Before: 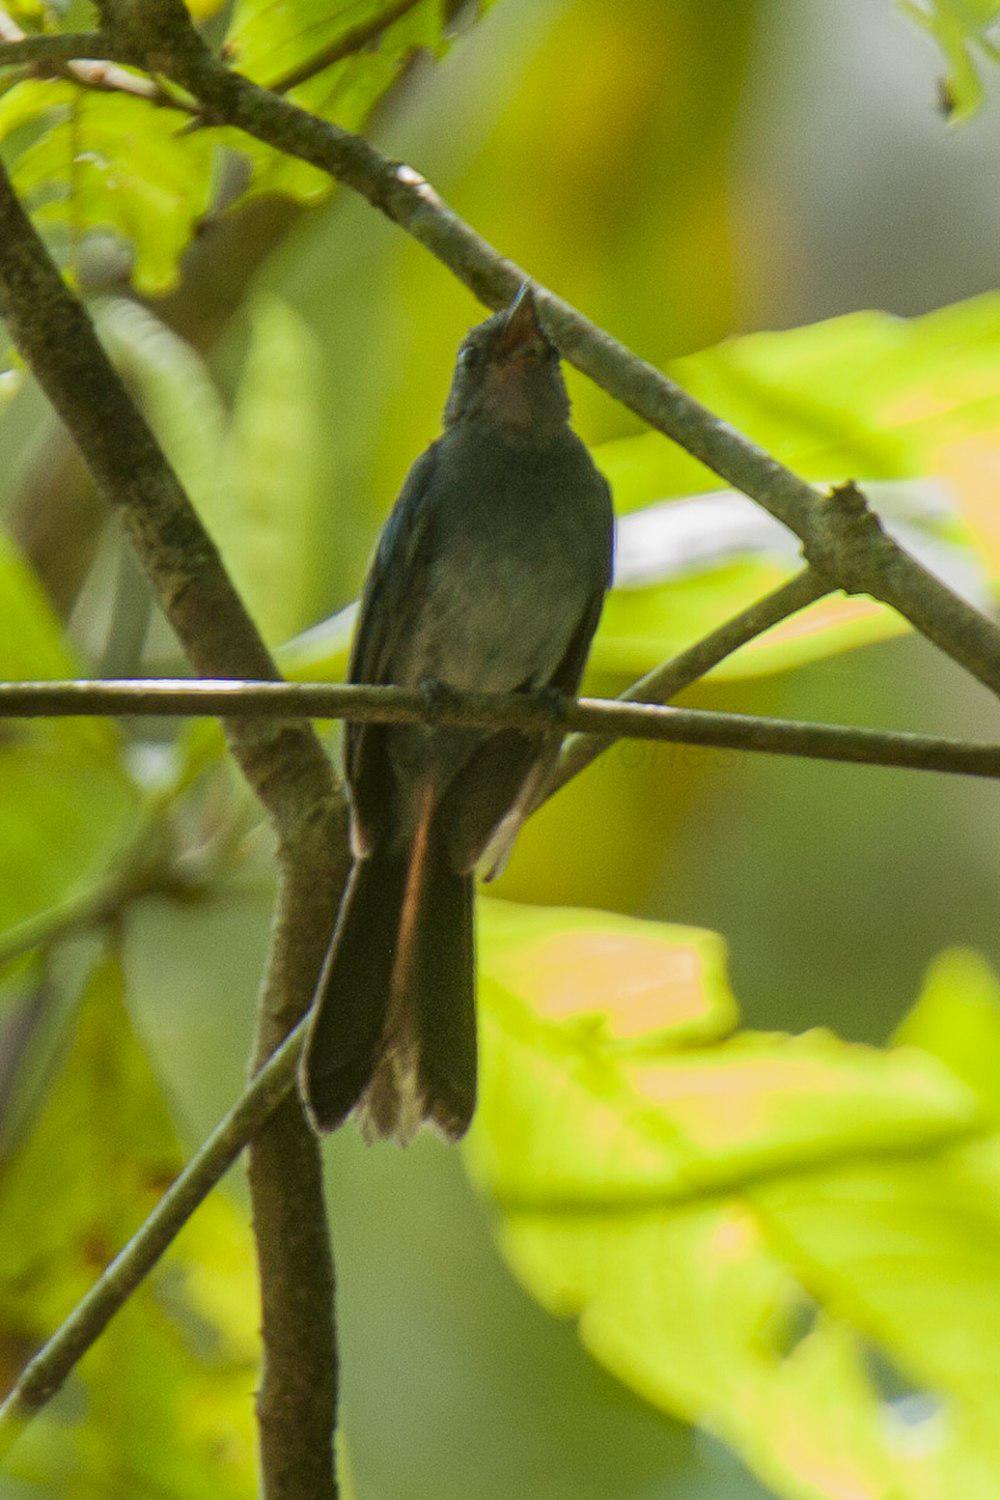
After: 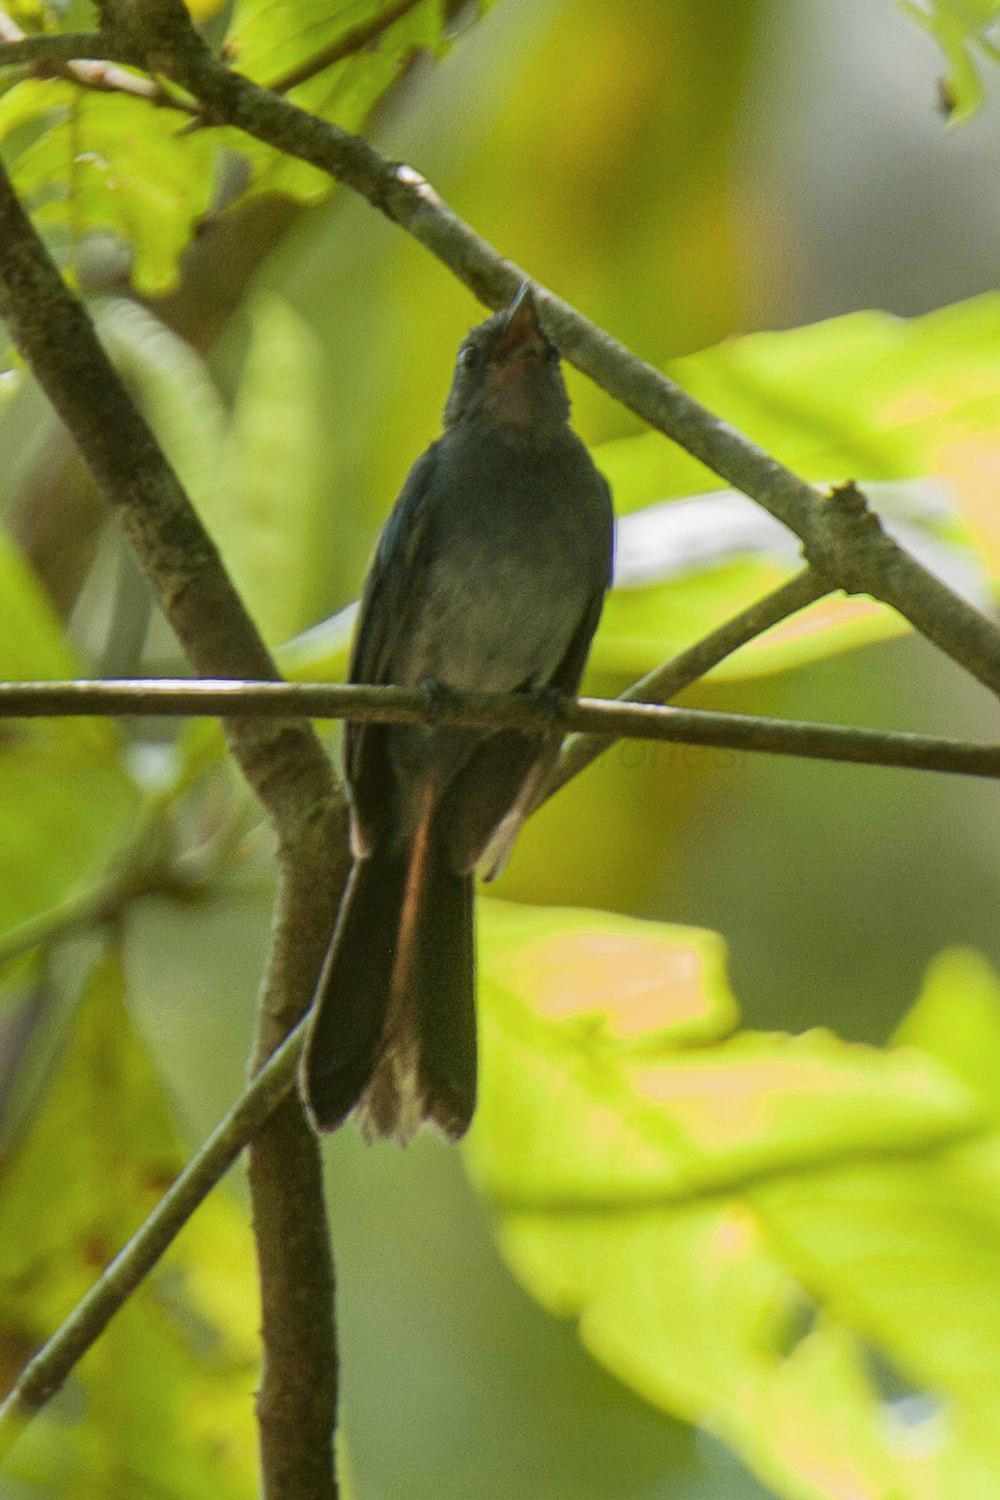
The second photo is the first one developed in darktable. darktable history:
contrast brightness saturation: saturation -0.043
